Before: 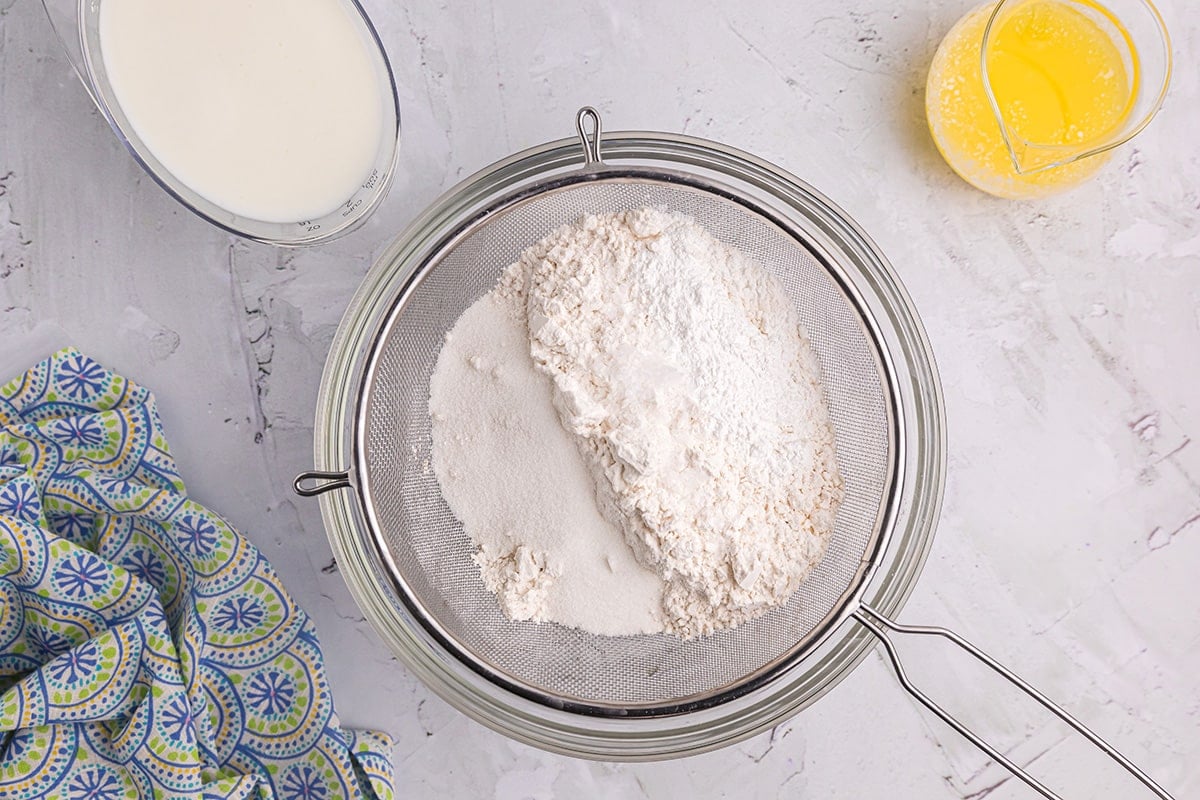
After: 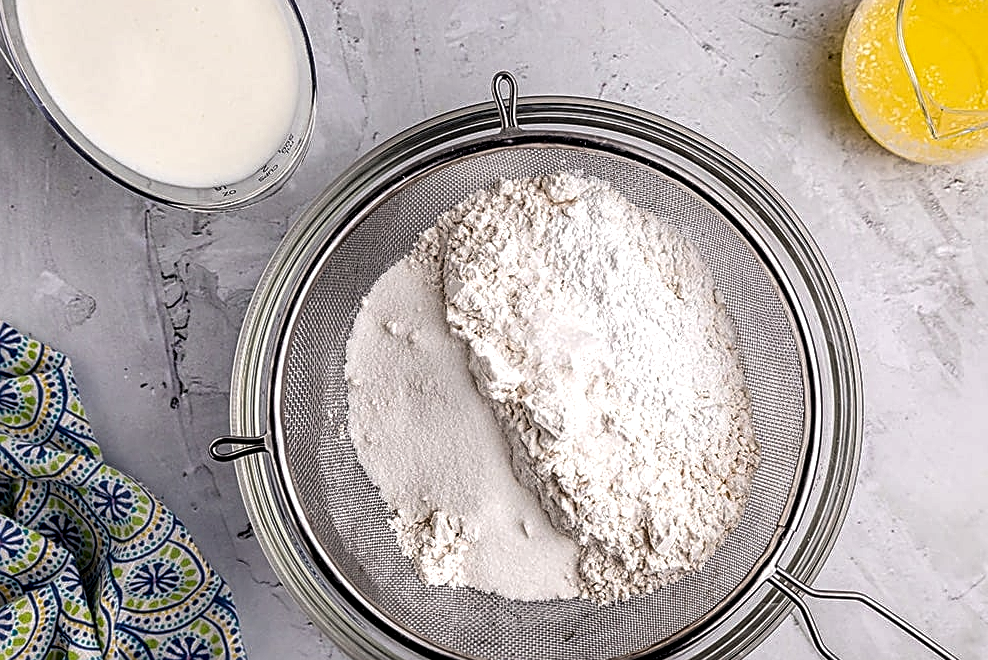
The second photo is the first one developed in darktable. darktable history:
sharpen: on, module defaults
contrast brightness saturation: brightness 0.131
local contrast: highlights 80%, shadows 58%, detail 173%, midtone range 0.596
levels: levels [0, 0.618, 1]
crop and rotate: left 7.057%, top 4.381%, right 10.552%, bottom 13.008%
color balance rgb: shadows lift › chroma 1.464%, shadows lift › hue 257.5°, linear chroma grading › global chroma 15.456%, perceptual saturation grading › global saturation 20%, perceptual saturation grading › highlights -24.95%, perceptual saturation grading › shadows 23.912%
